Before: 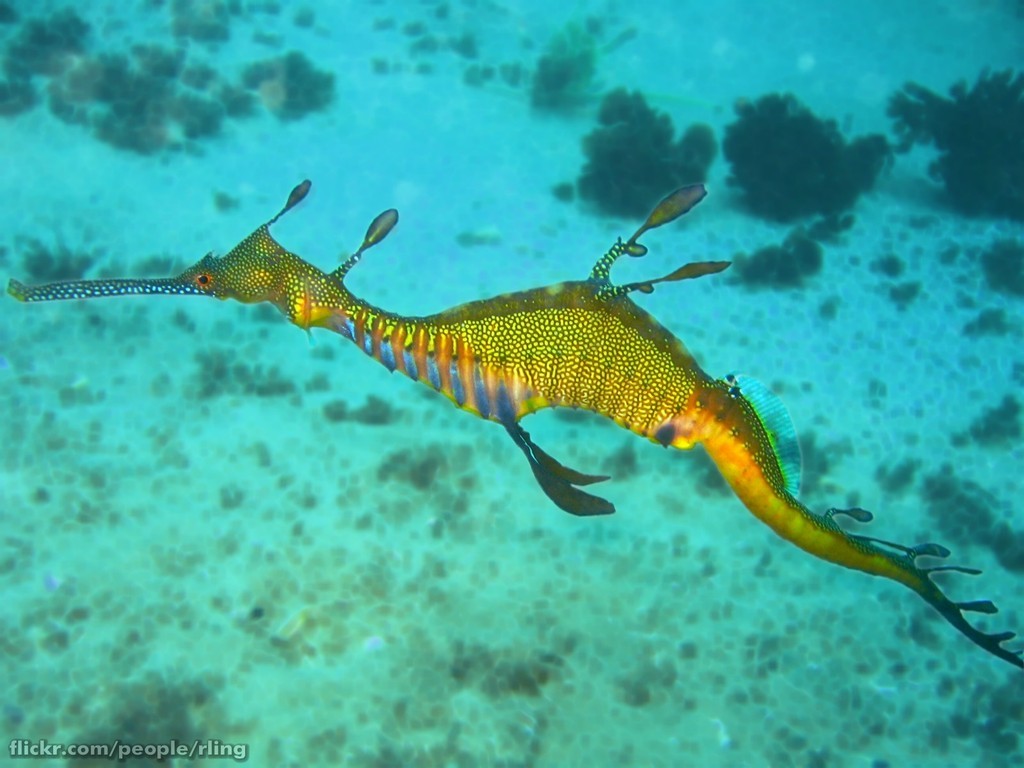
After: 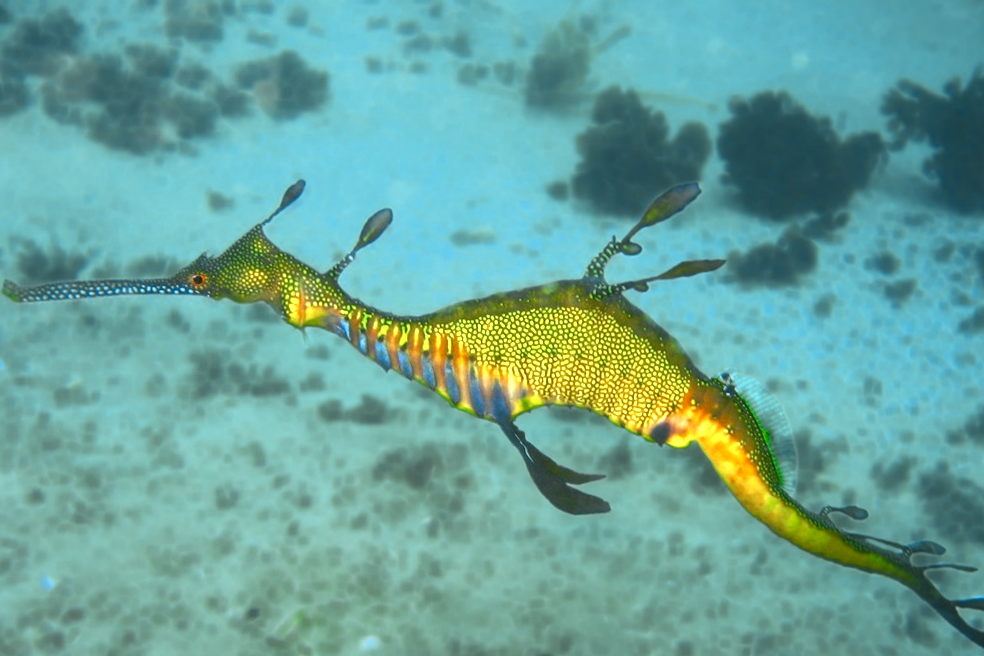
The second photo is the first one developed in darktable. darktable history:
crop and rotate: angle 0.2°, left 0.275%, right 3.127%, bottom 14.18%
color zones: curves: ch0 [(0.004, 0.305) (0.261, 0.623) (0.389, 0.399) (0.708, 0.571) (0.947, 0.34)]; ch1 [(0.025, 0.645) (0.229, 0.584) (0.326, 0.551) (0.484, 0.262) (0.757, 0.643)]
